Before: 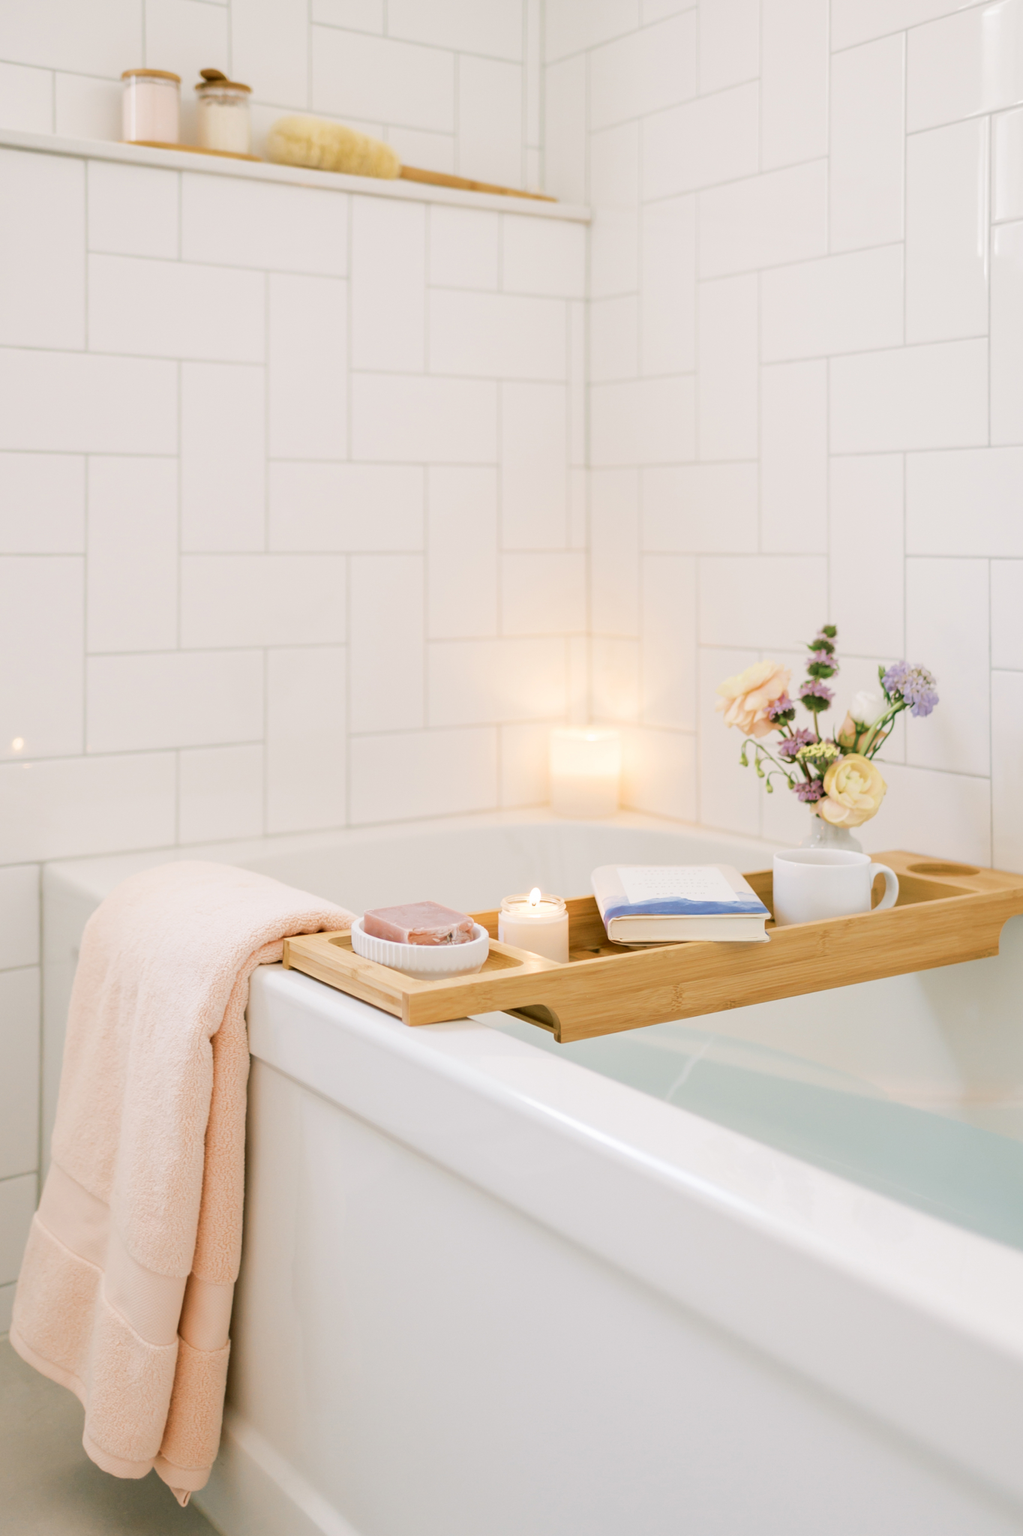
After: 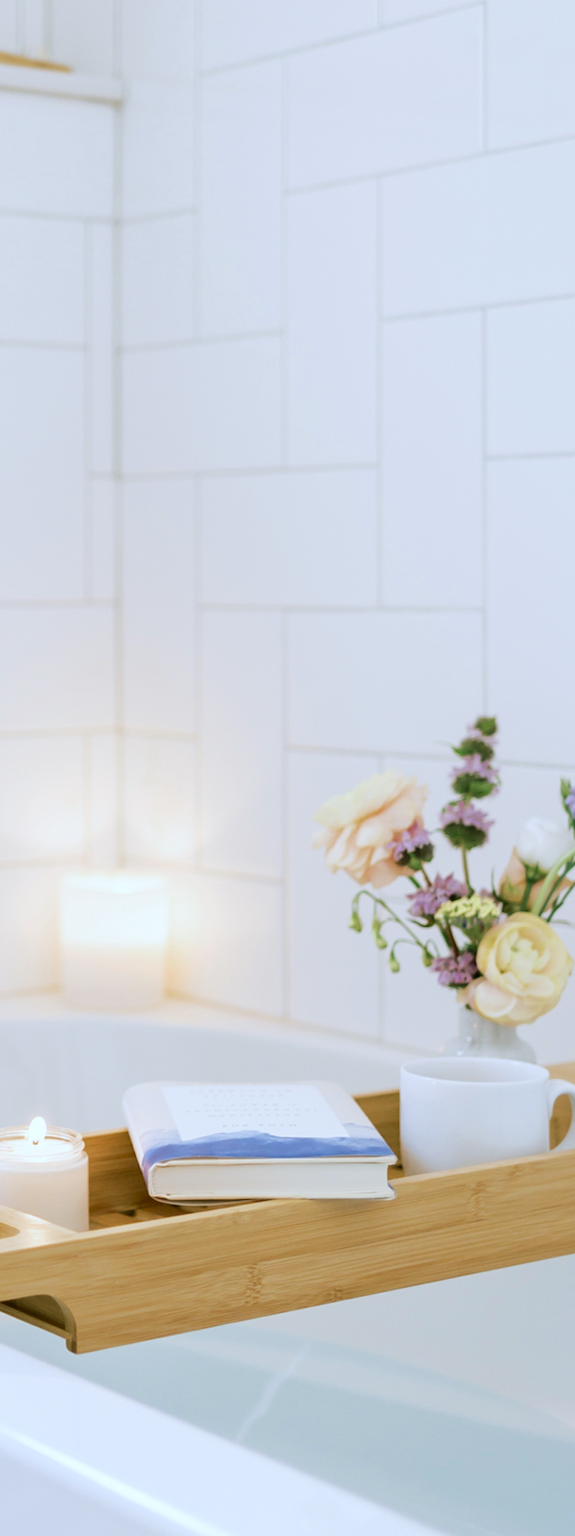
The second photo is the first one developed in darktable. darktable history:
crop and rotate: left 49.936%, top 10.094%, right 13.136%, bottom 24.256%
white balance: red 0.924, blue 1.095
